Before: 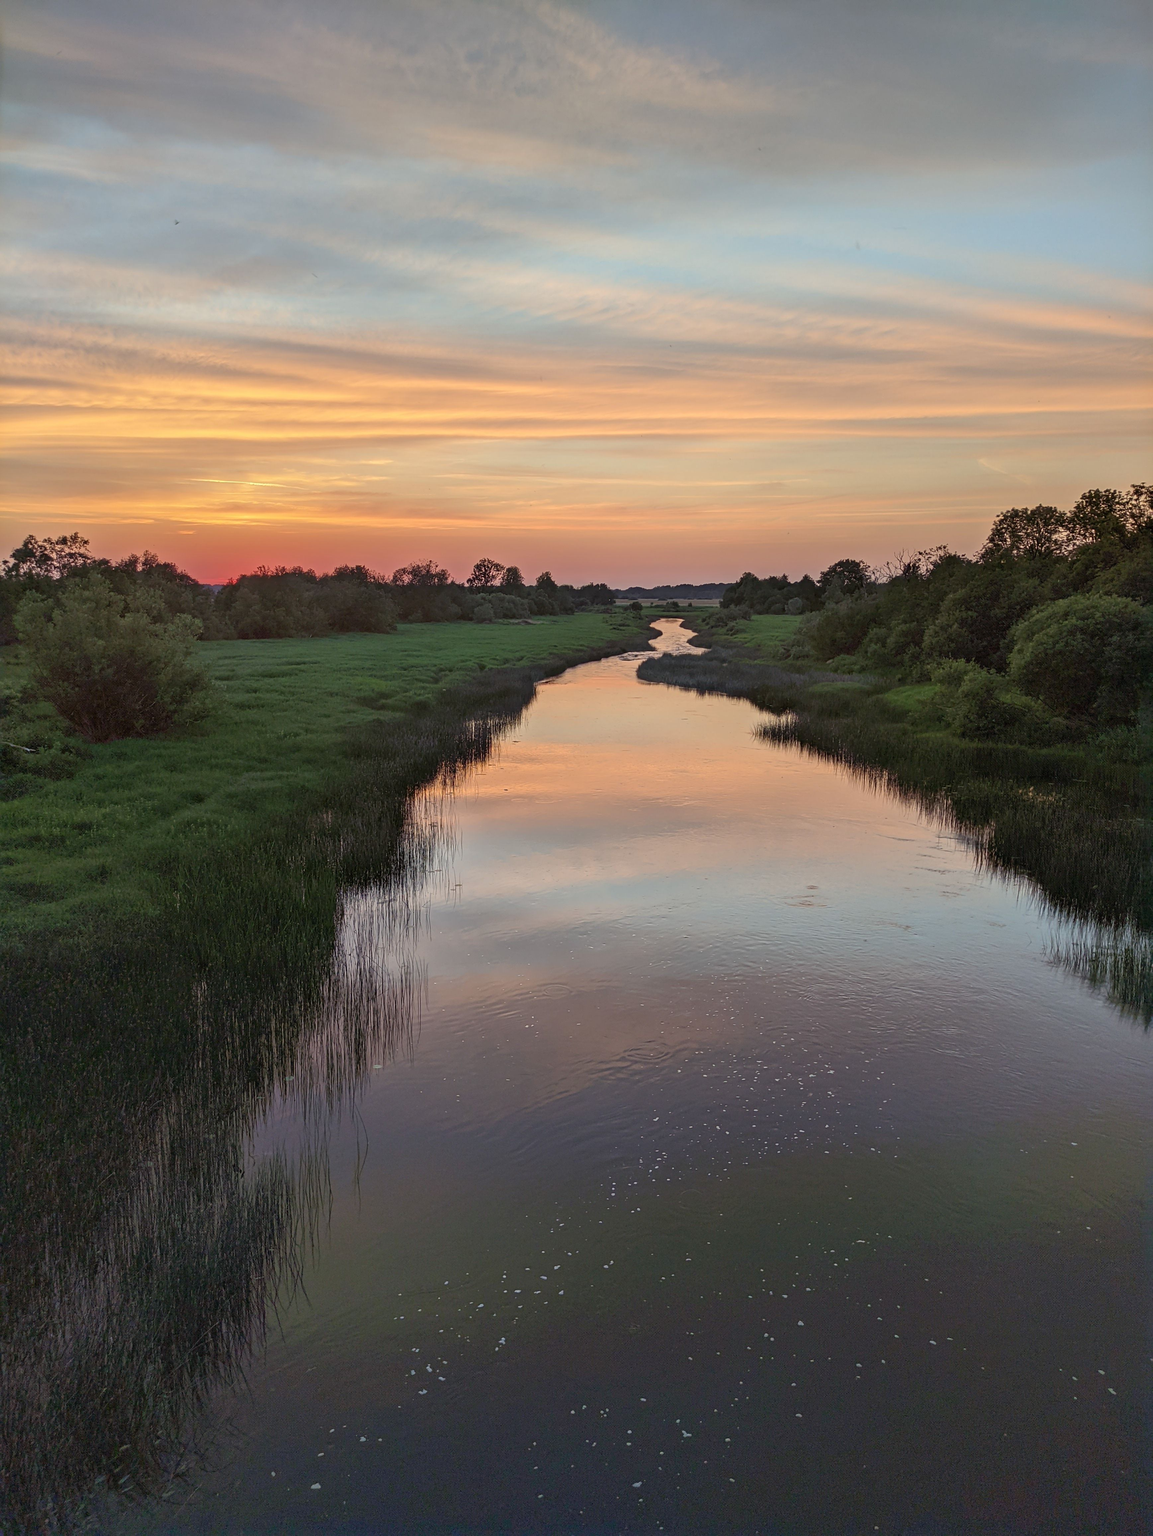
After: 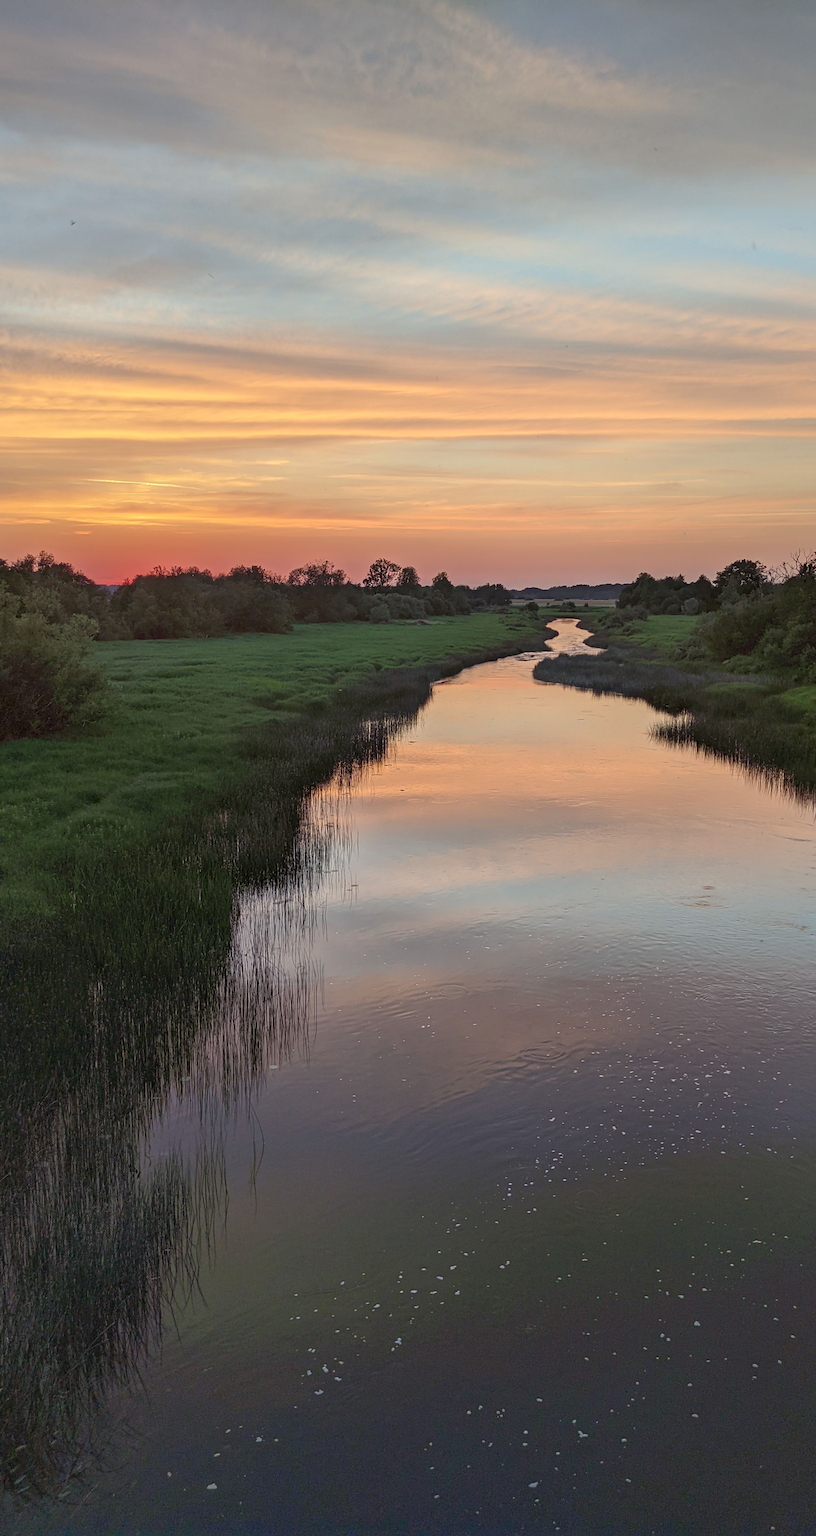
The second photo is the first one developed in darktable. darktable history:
crop and rotate: left 9.061%, right 20.142%
tone equalizer: -7 EV 0.13 EV, smoothing diameter 25%, edges refinement/feathering 10, preserve details guided filter
